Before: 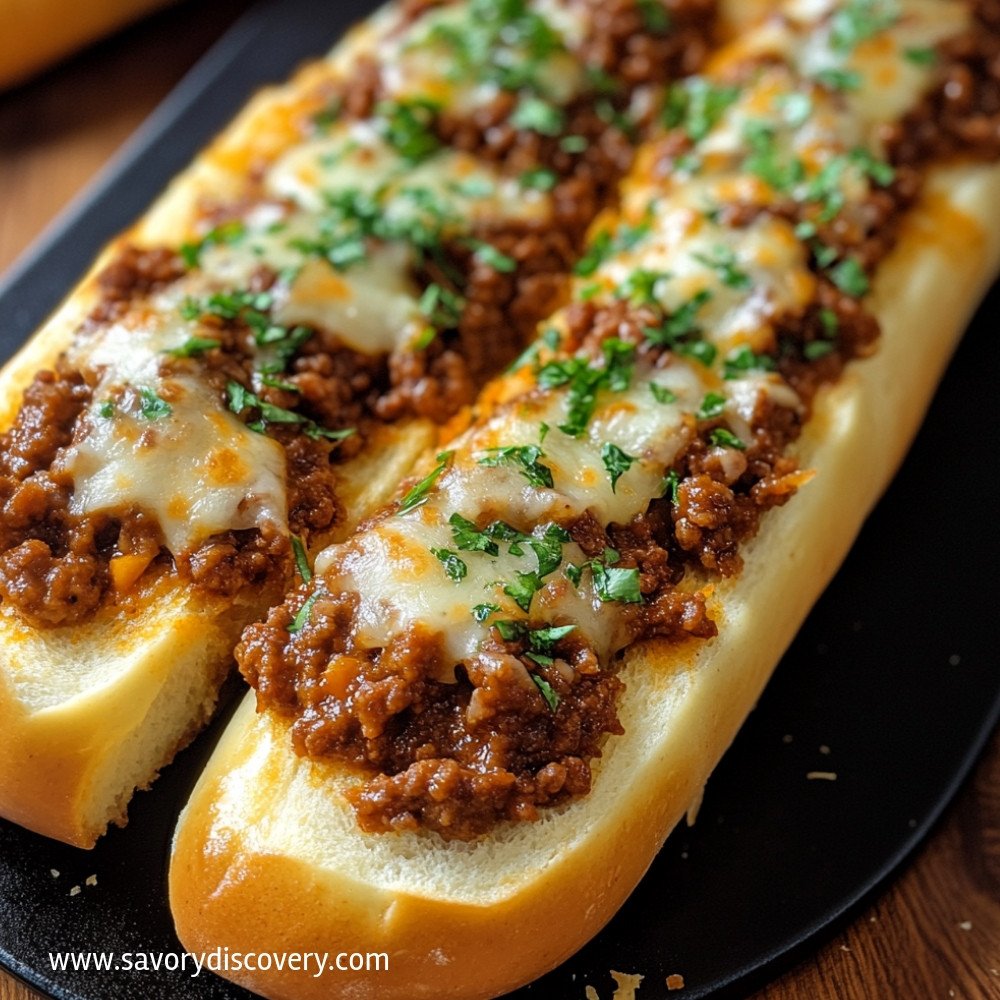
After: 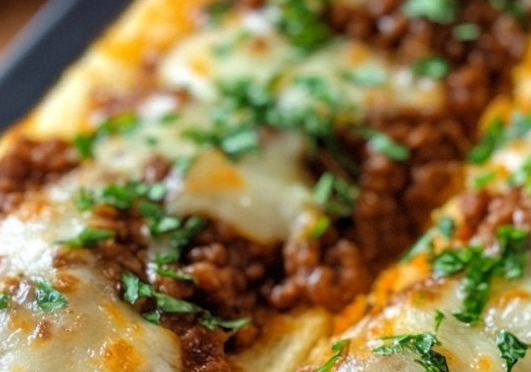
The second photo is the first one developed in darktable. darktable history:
crop: left 10.121%, top 10.631%, right 36.218%, bottom 51.526%
rotate and perspective: rotation -0.45°, automatic cropping original format, crop left 0.008, crop right 0.992, crop top 0.012, crop bottom 0.988
